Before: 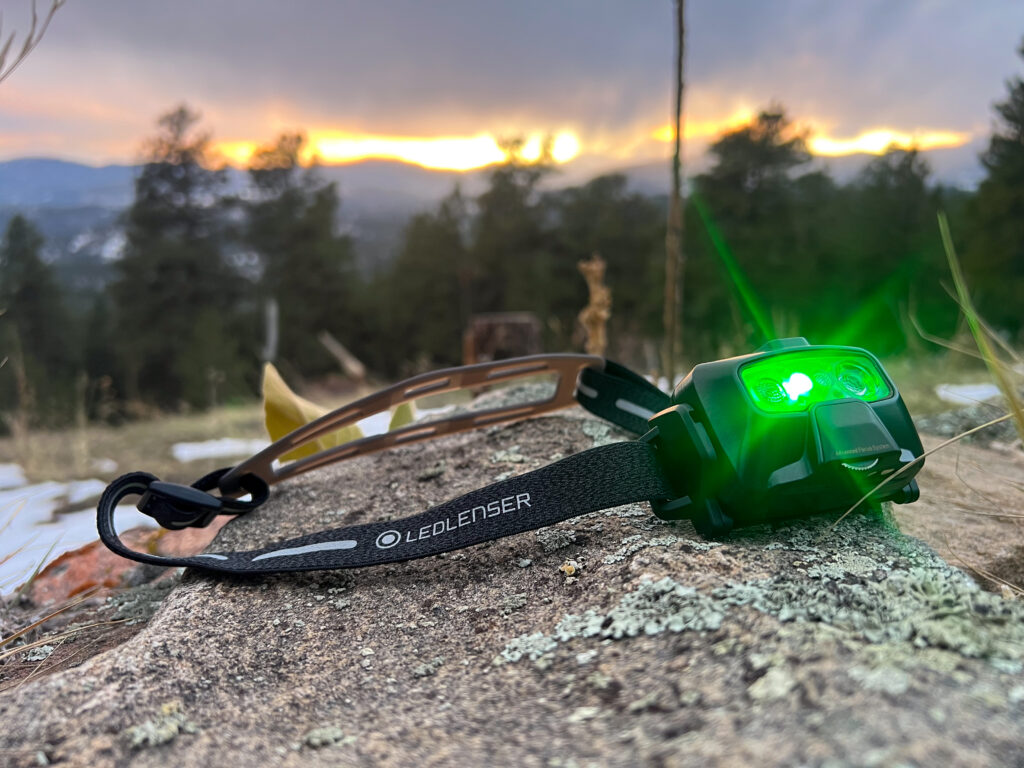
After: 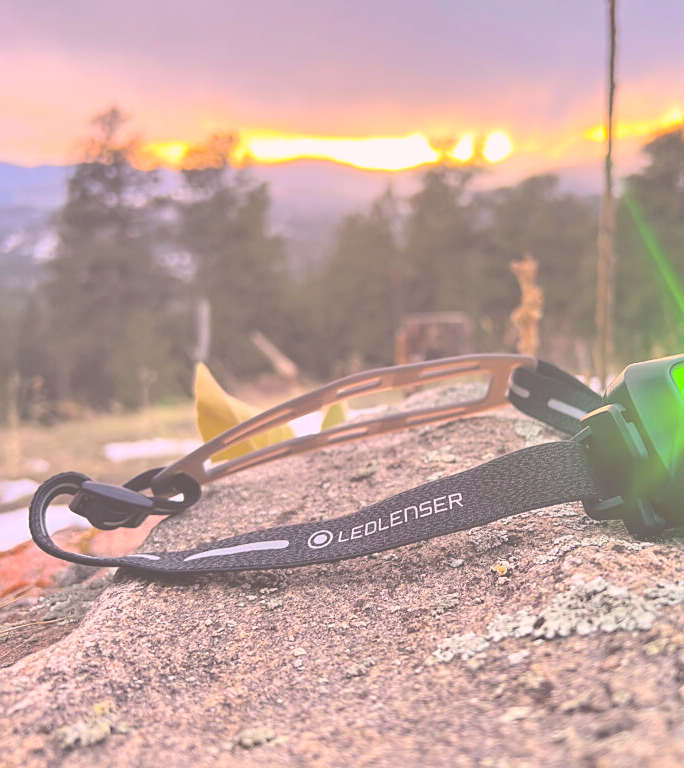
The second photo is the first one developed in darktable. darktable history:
color correction: highlights a* 14.71, highlights b* 4.89
sharpen: radius 1.549, amount 0.372, threshold 1.469
contrast brightness saturation: brightness 0.994
color balance rgb: global offset › luminance 1.982%, perceptual saturation grading › global saturation -0.592%, global vibrance 20%
shadows and highlights: shadows 40.15, highlights -54.57, low approximation 0.01, soften with gaussian
crop and rotate: left 6.656%, right 26.523%
